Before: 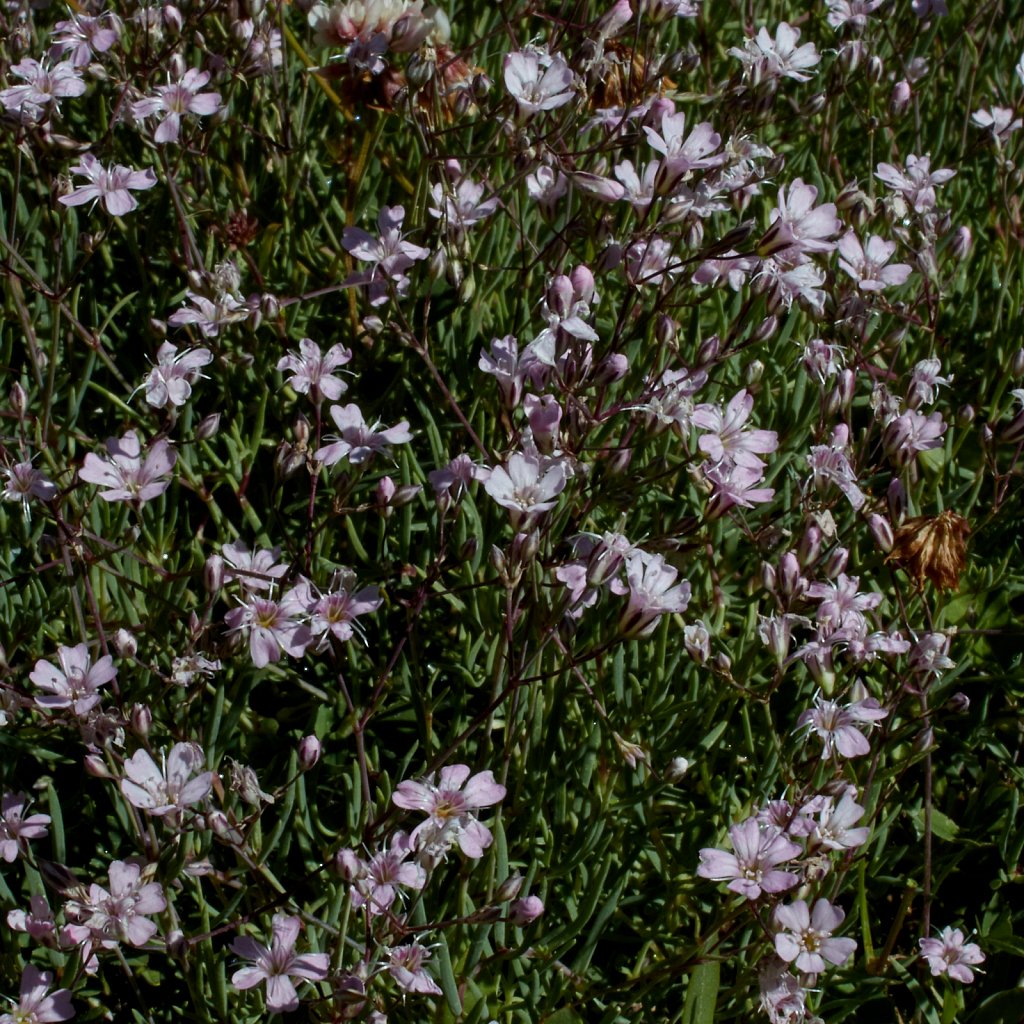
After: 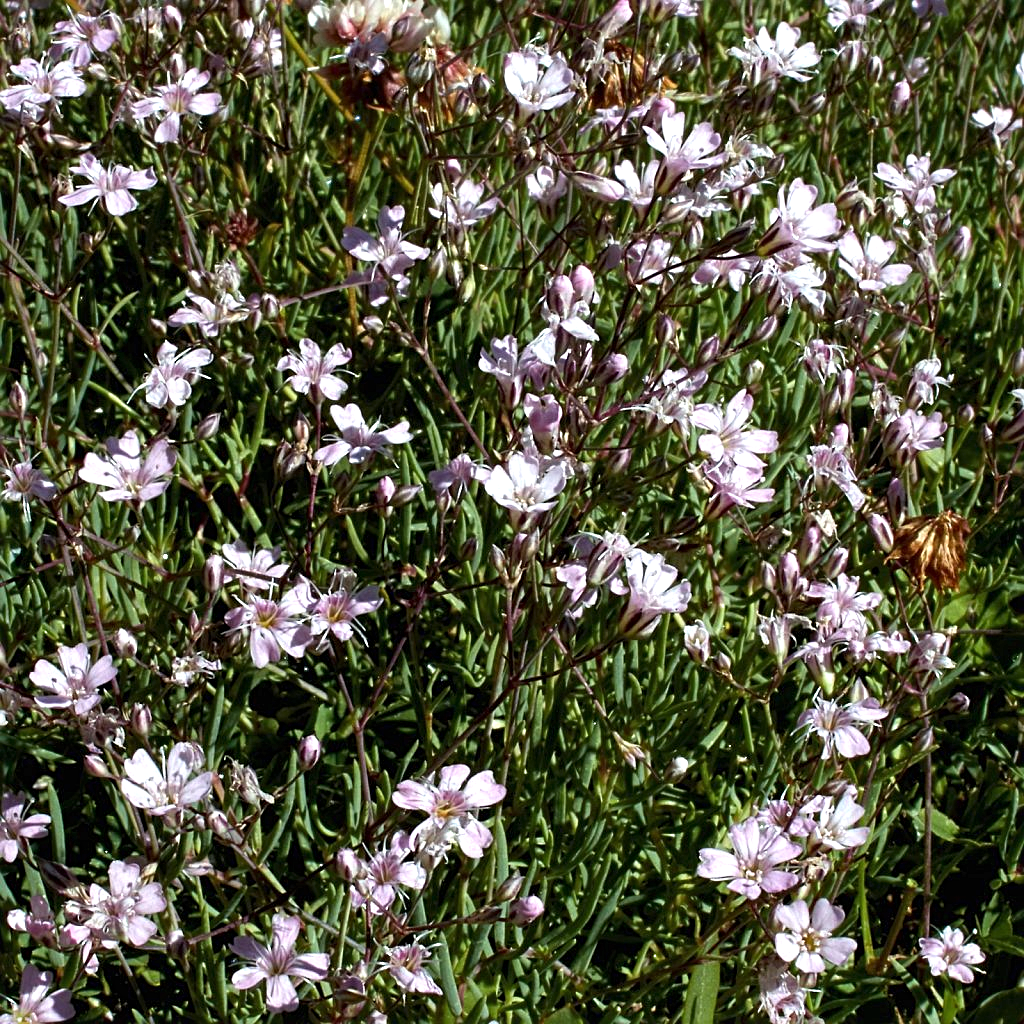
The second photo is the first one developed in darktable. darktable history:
sharpen: radius 2.167, amount 0.381, threshold 0
exposure: black level correction 0, exposure 1.1 EV, compensate exposure bias true, compensate highlight preservation false
